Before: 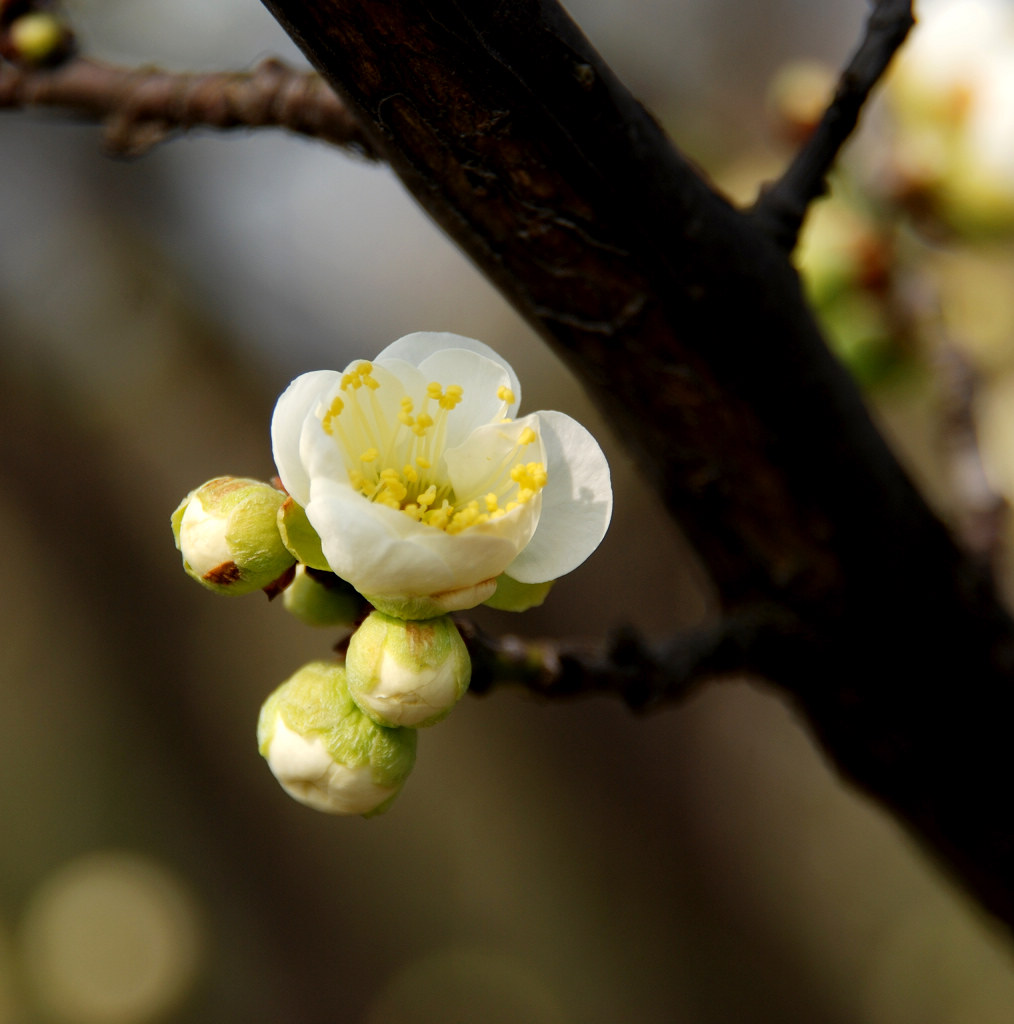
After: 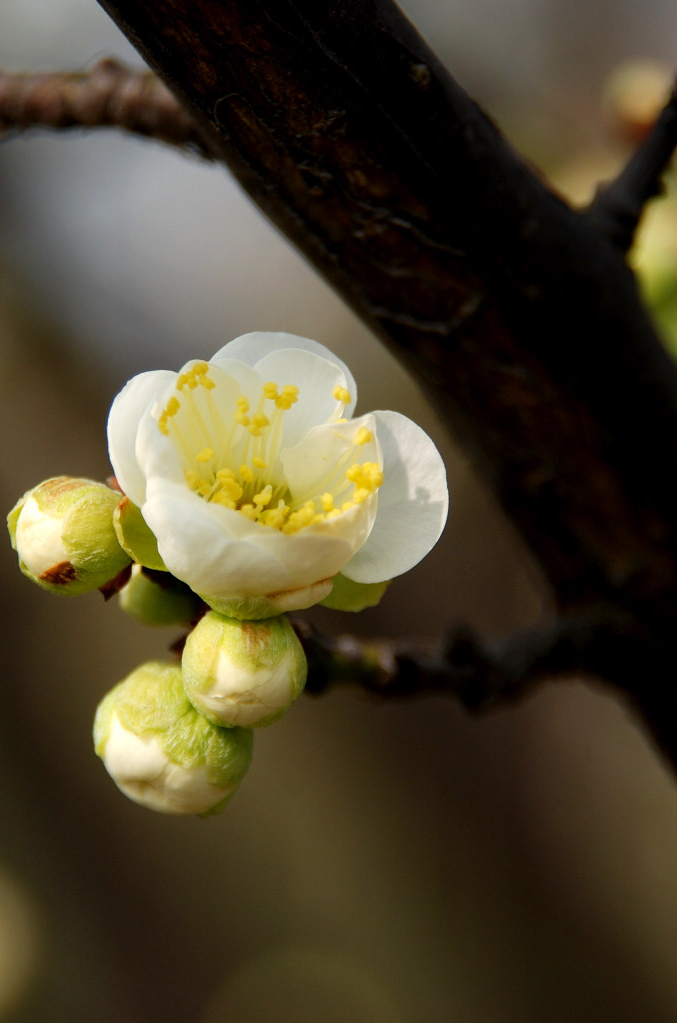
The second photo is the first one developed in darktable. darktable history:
crop and rotate: left 16.248%, right 16.935%
